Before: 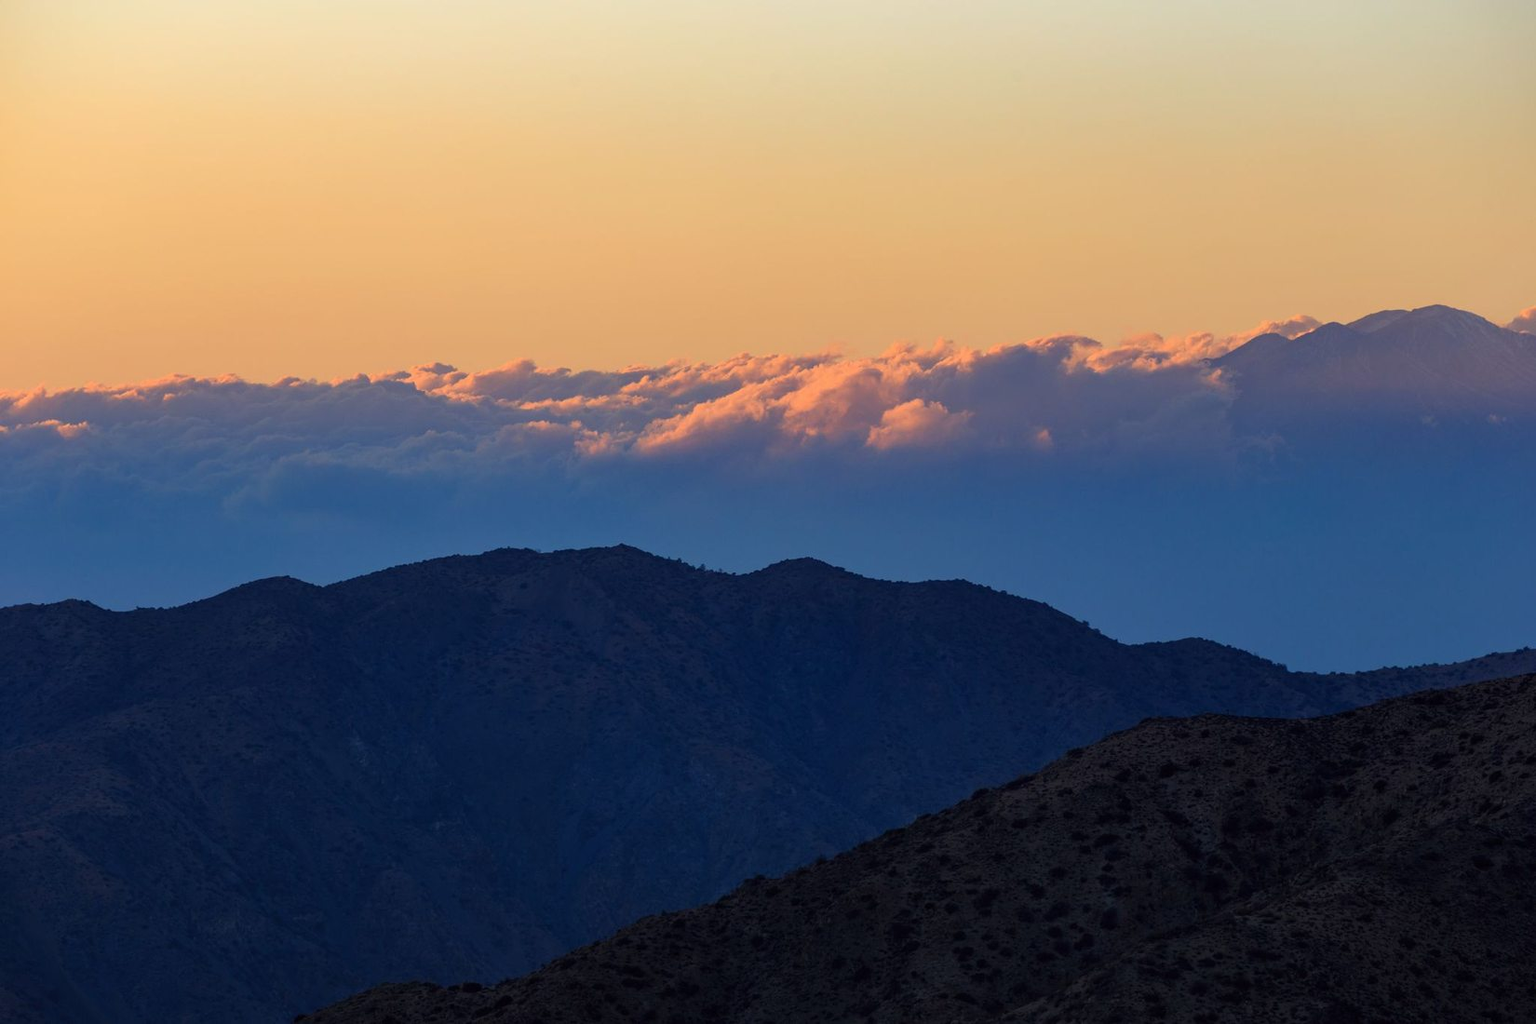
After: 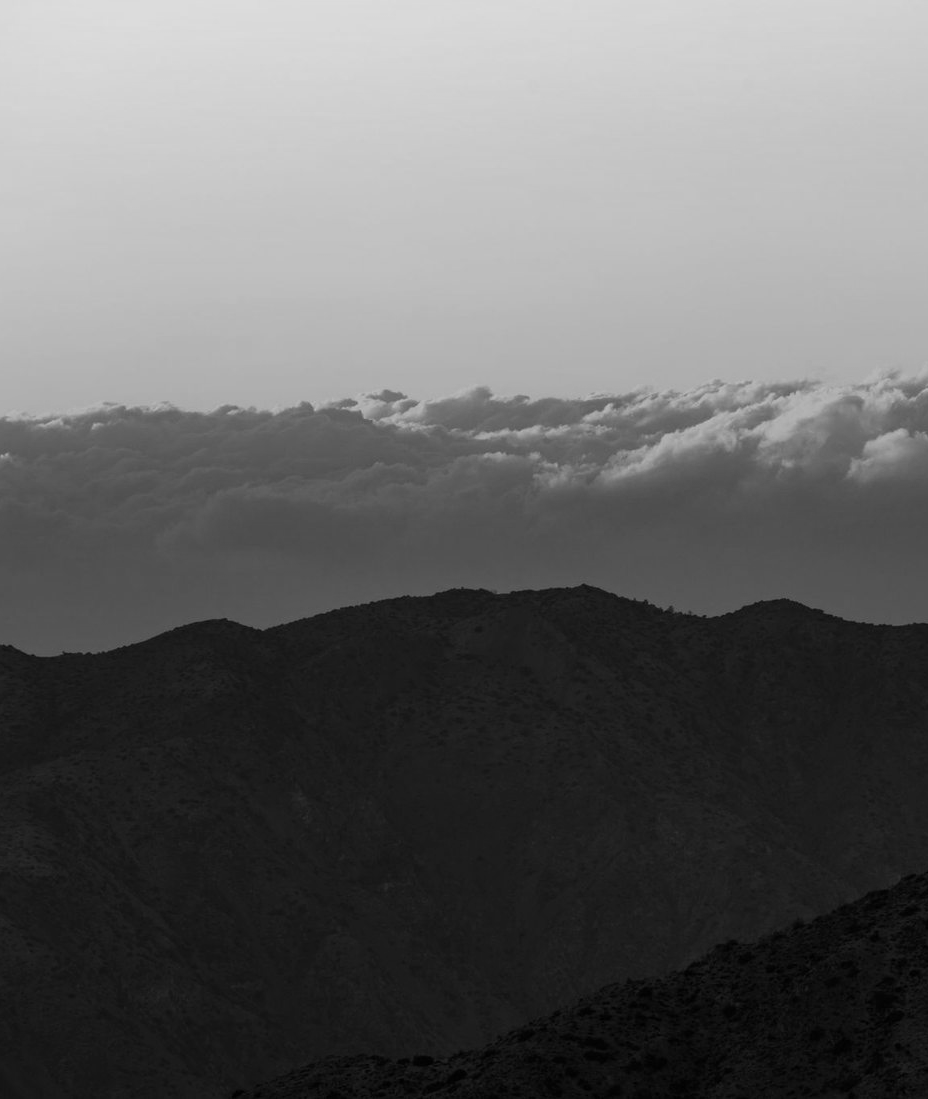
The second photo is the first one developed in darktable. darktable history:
crop: left 5.114%, right 38.589%
monochrome: a 30.25, b 92.03
